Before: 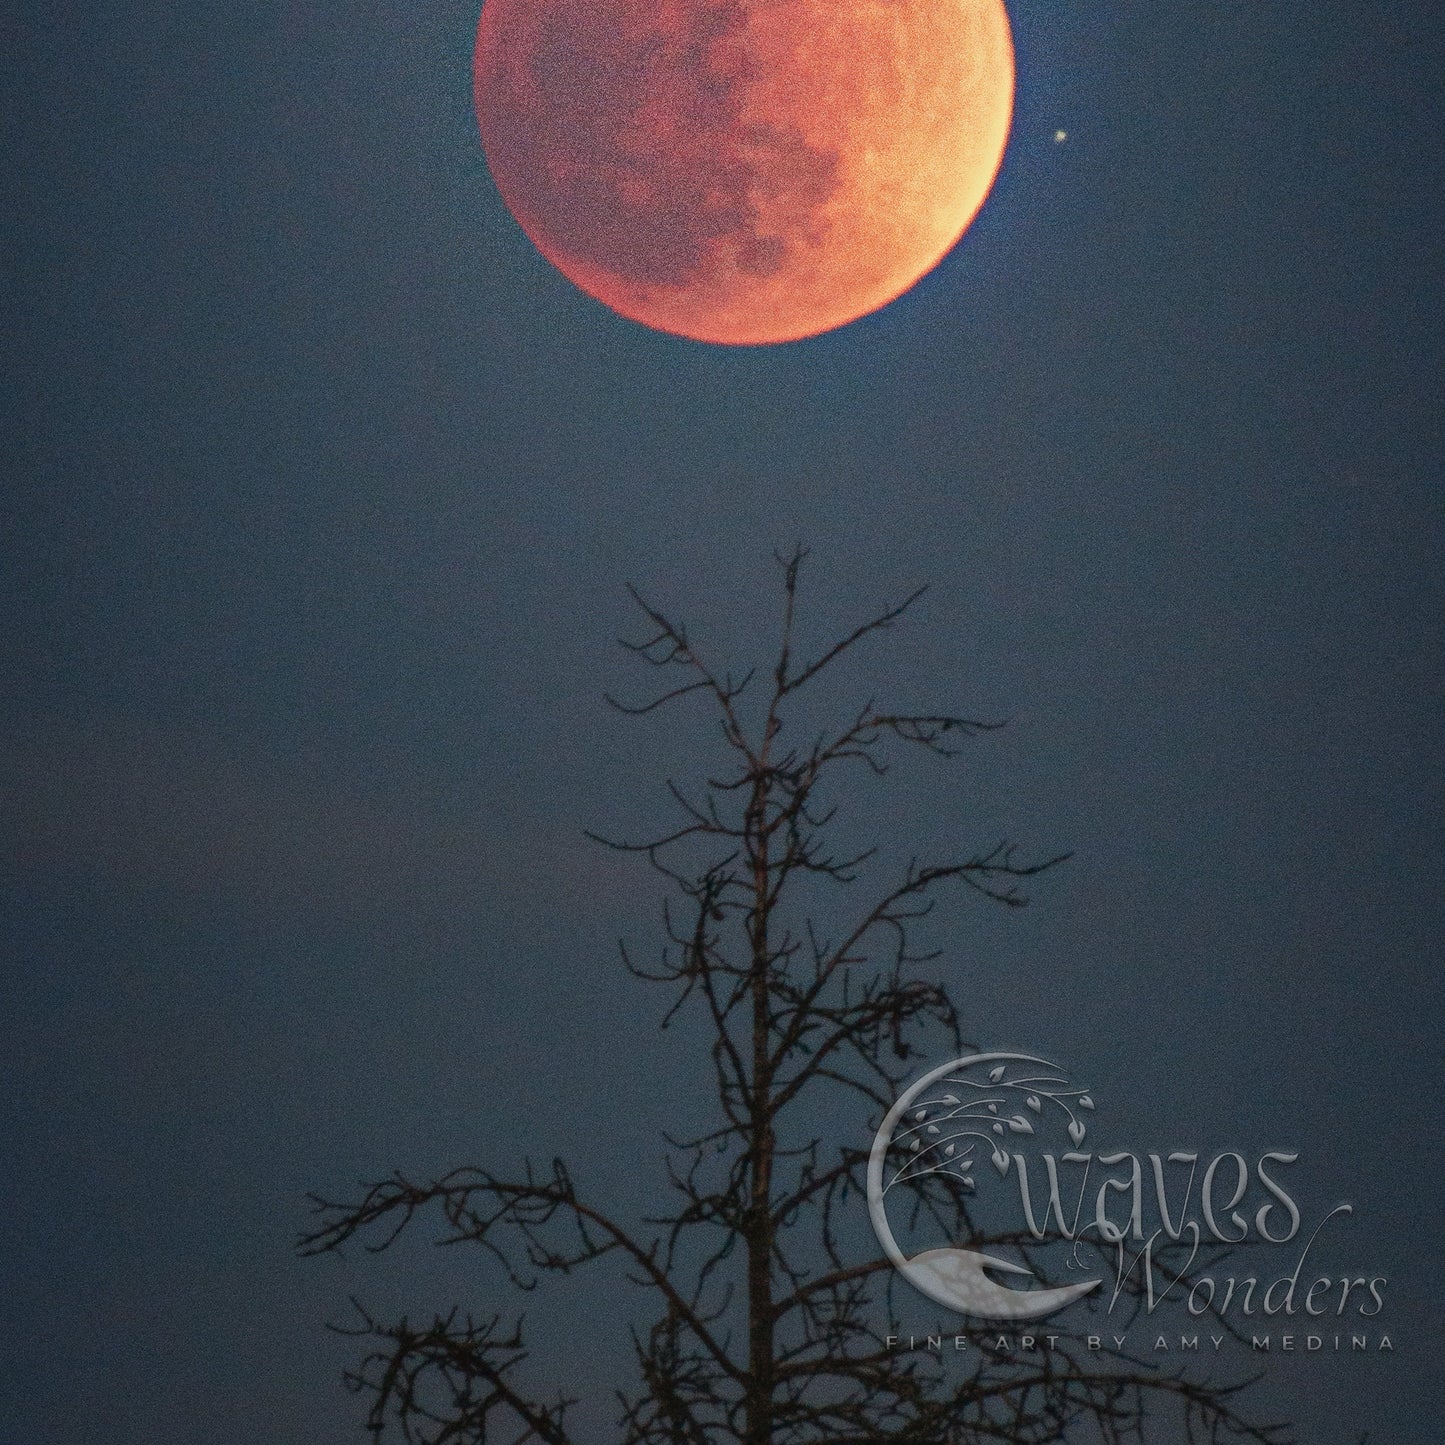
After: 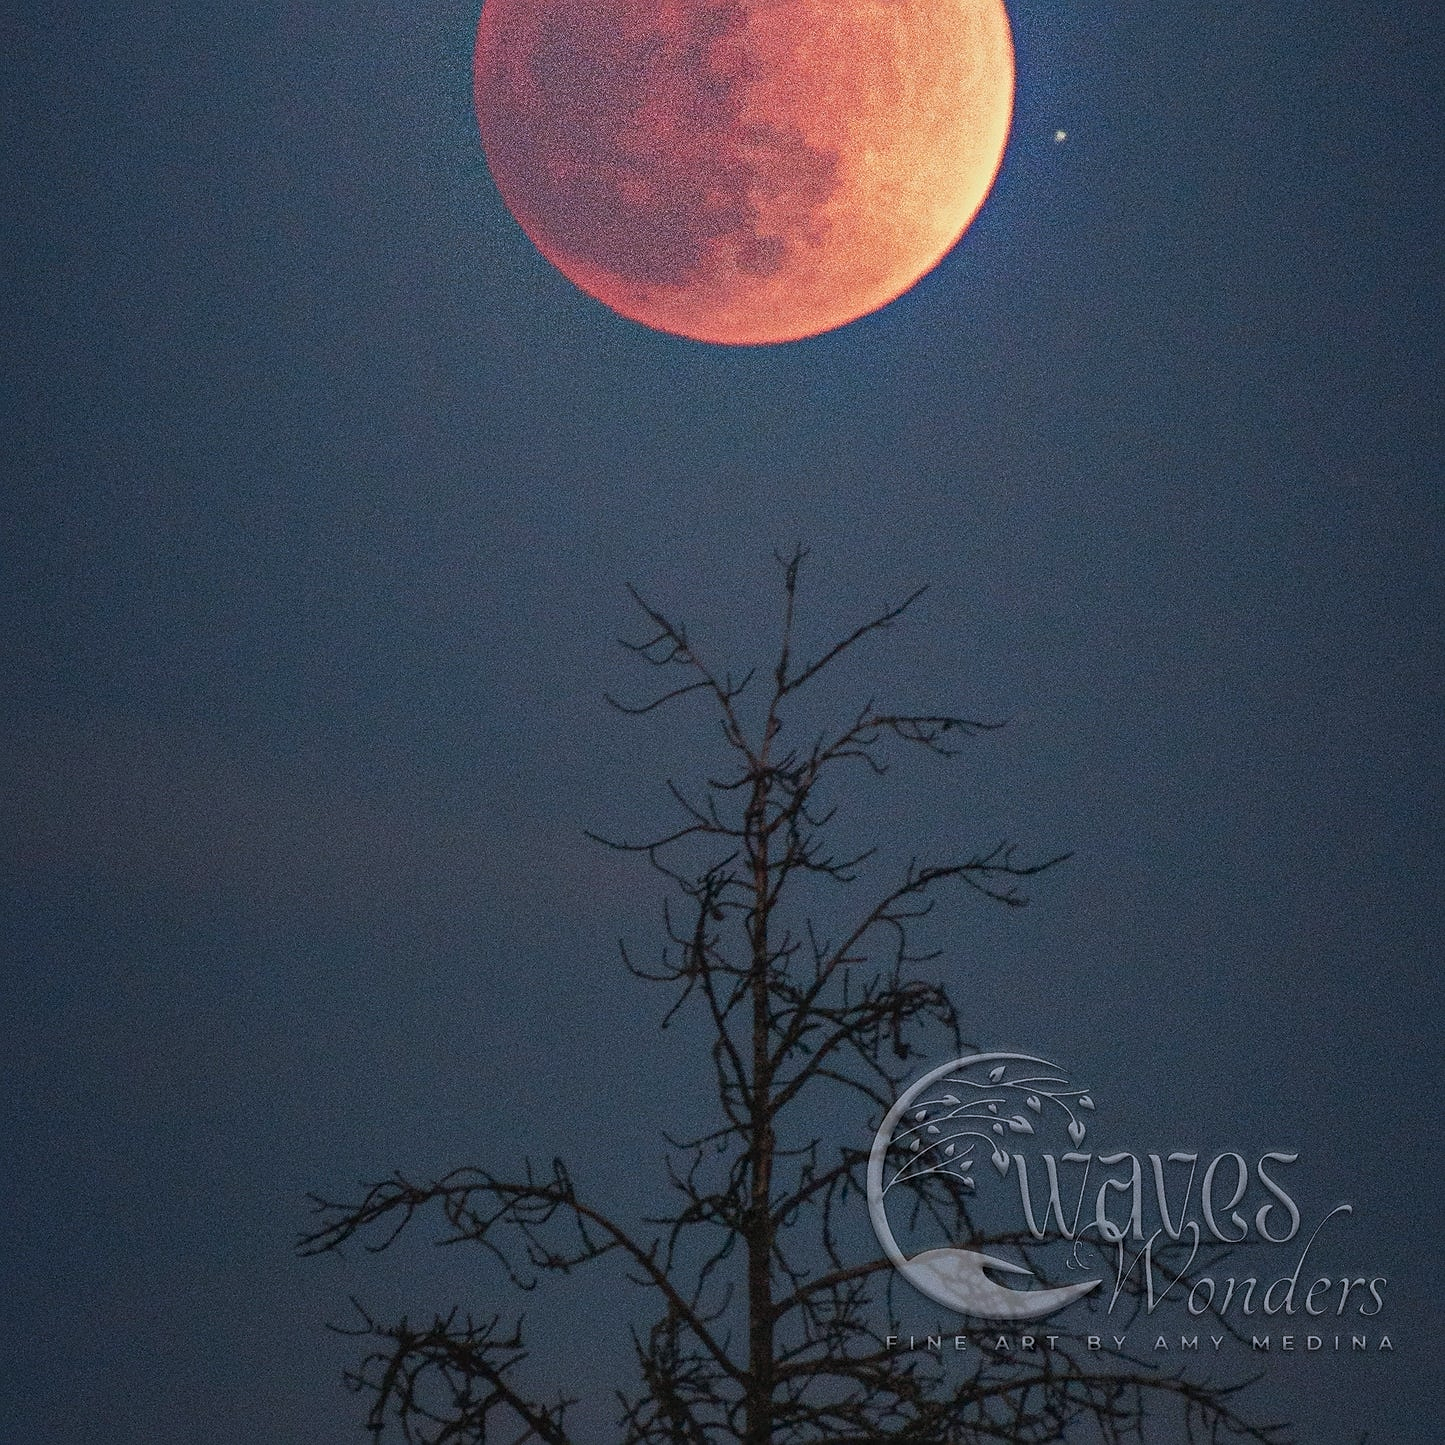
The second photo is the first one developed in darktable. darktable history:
color calibration: illuminant as shot in camera, x 0.358, y 0.373, temperature 4628.91 K
sharpen: on, module defaults
